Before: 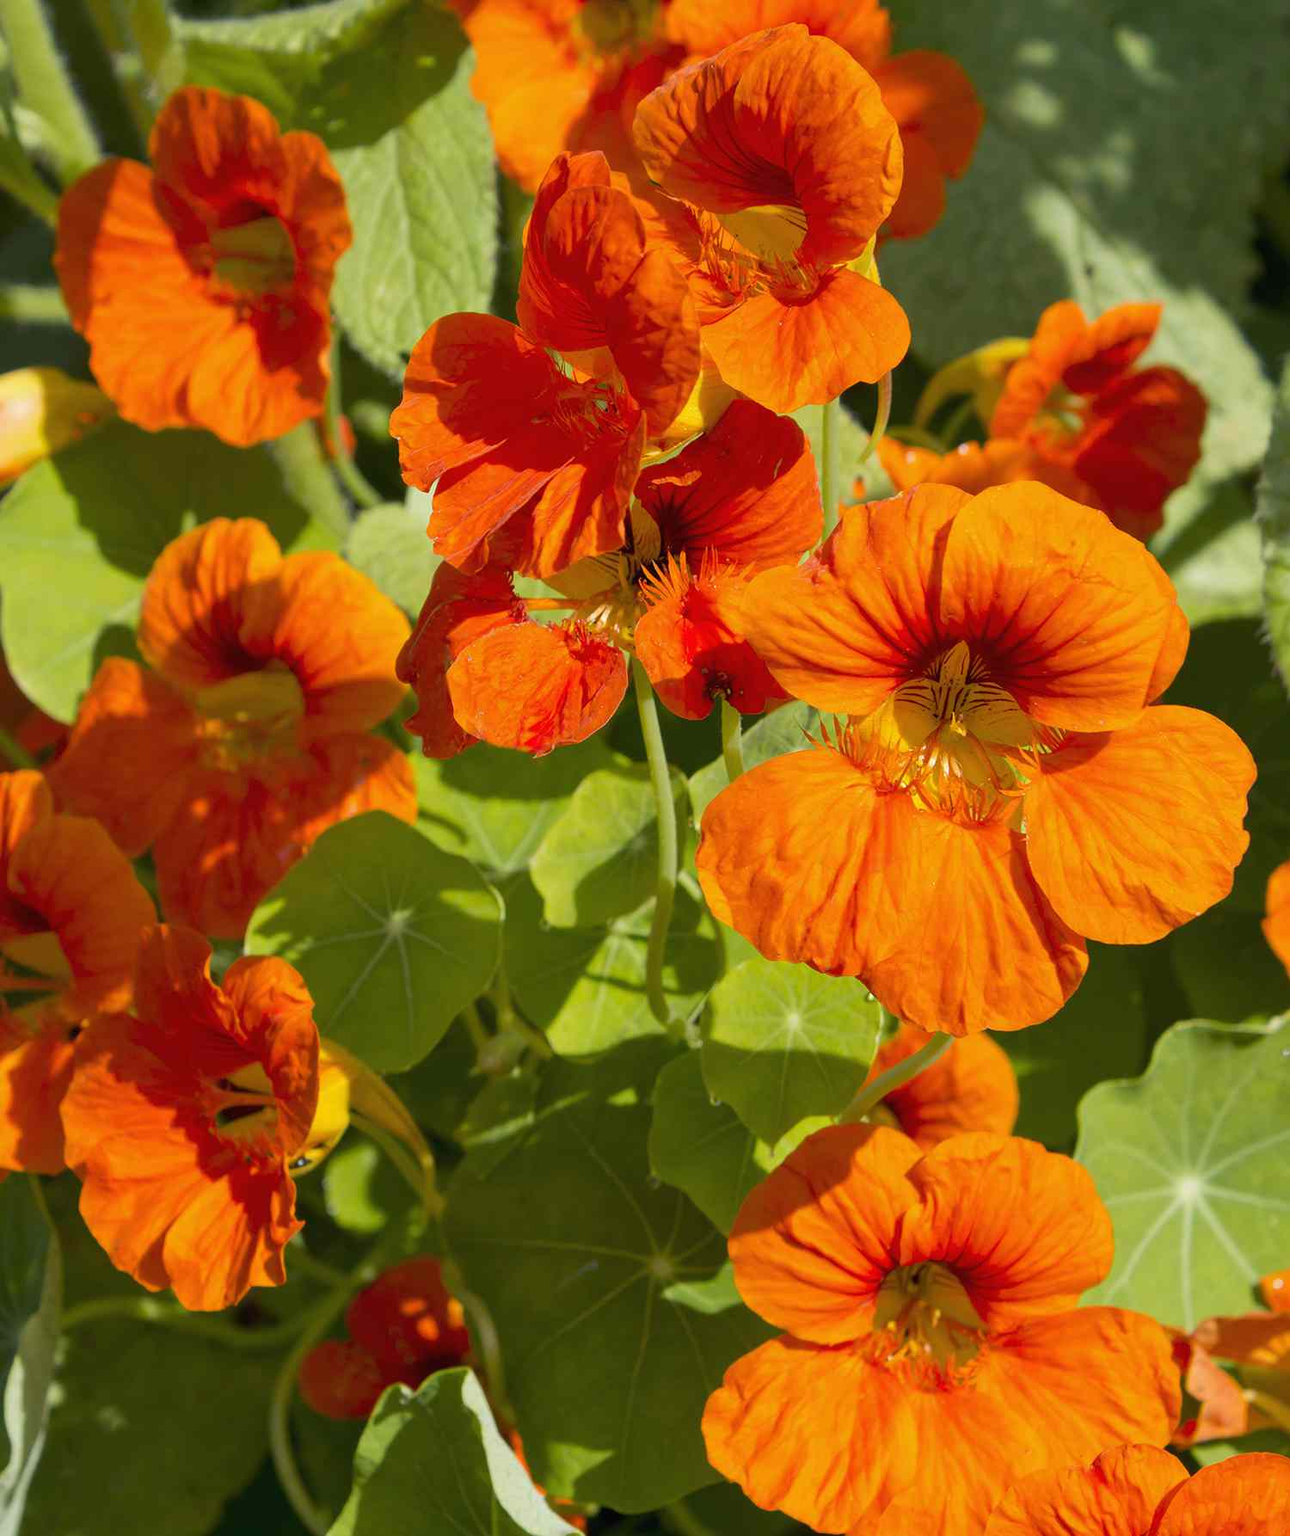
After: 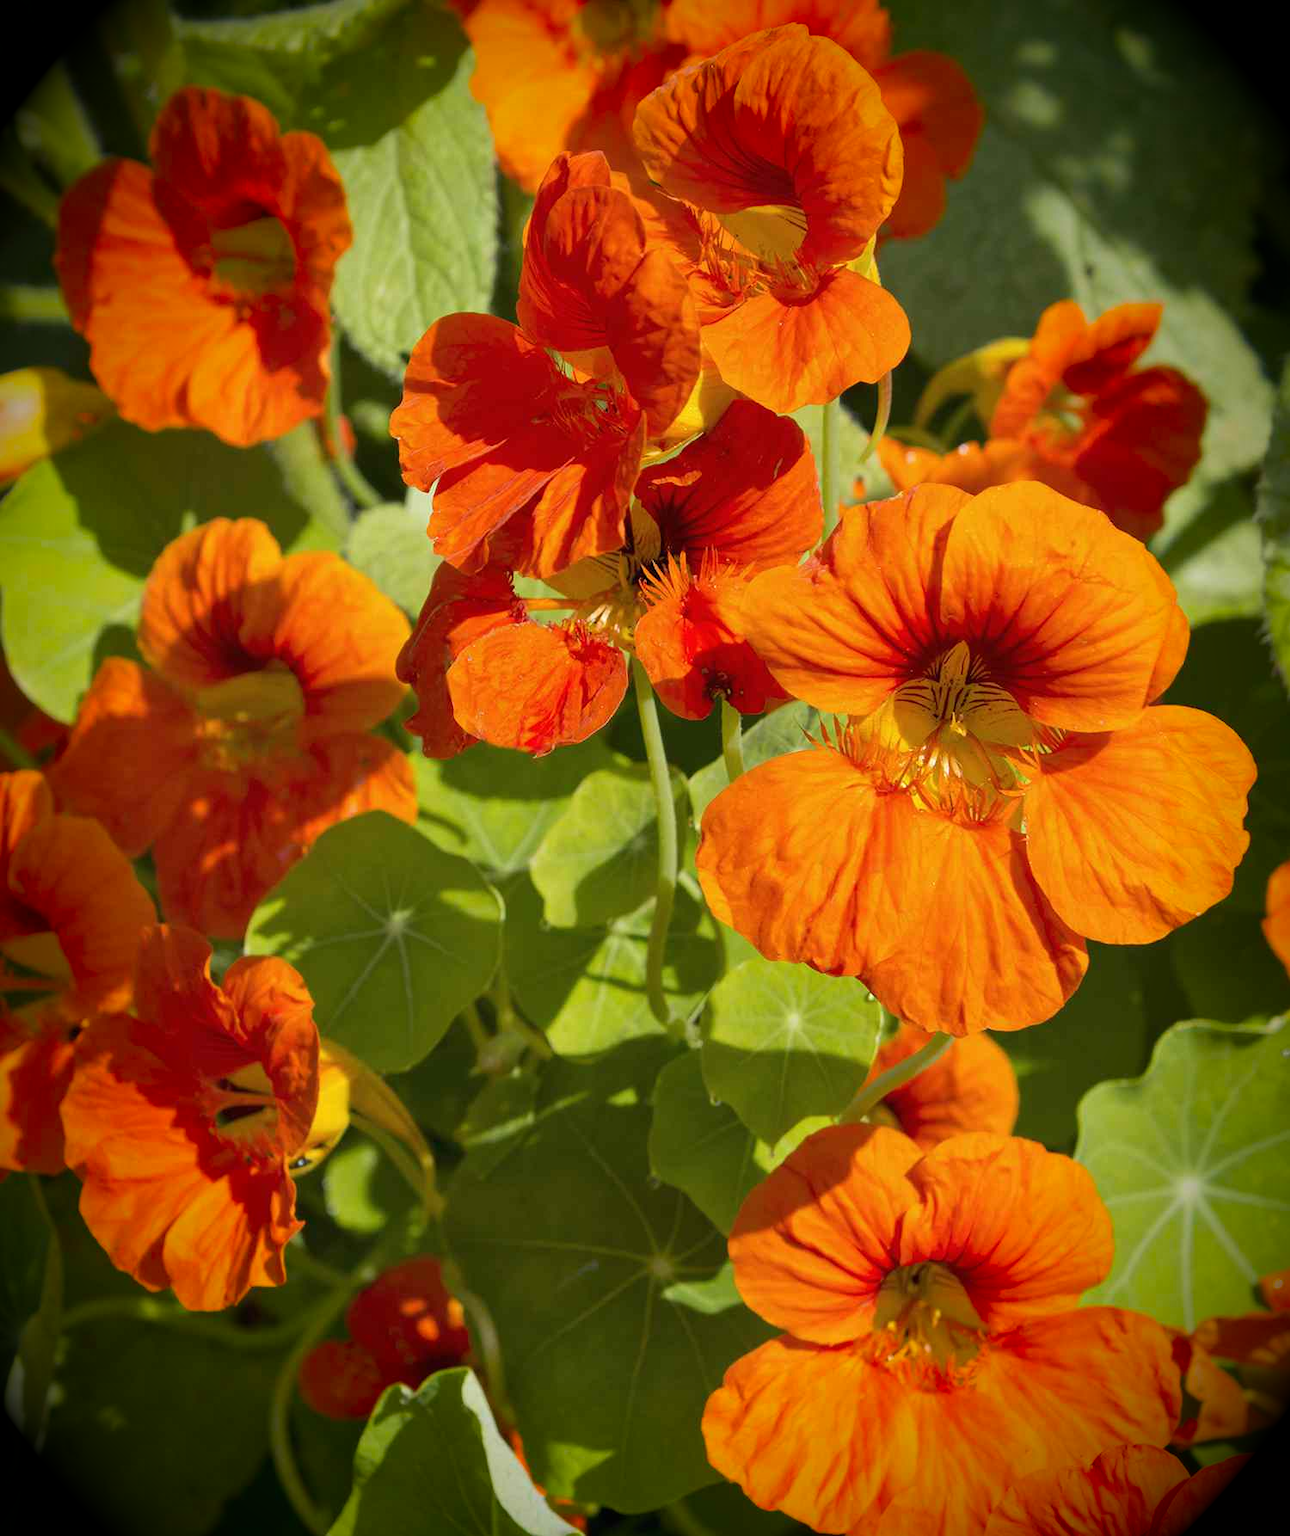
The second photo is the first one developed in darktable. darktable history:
vignetting: brightness -1, saturation 0.496, automatic ratio true
contrast brightness saturation: contrast 0.055
